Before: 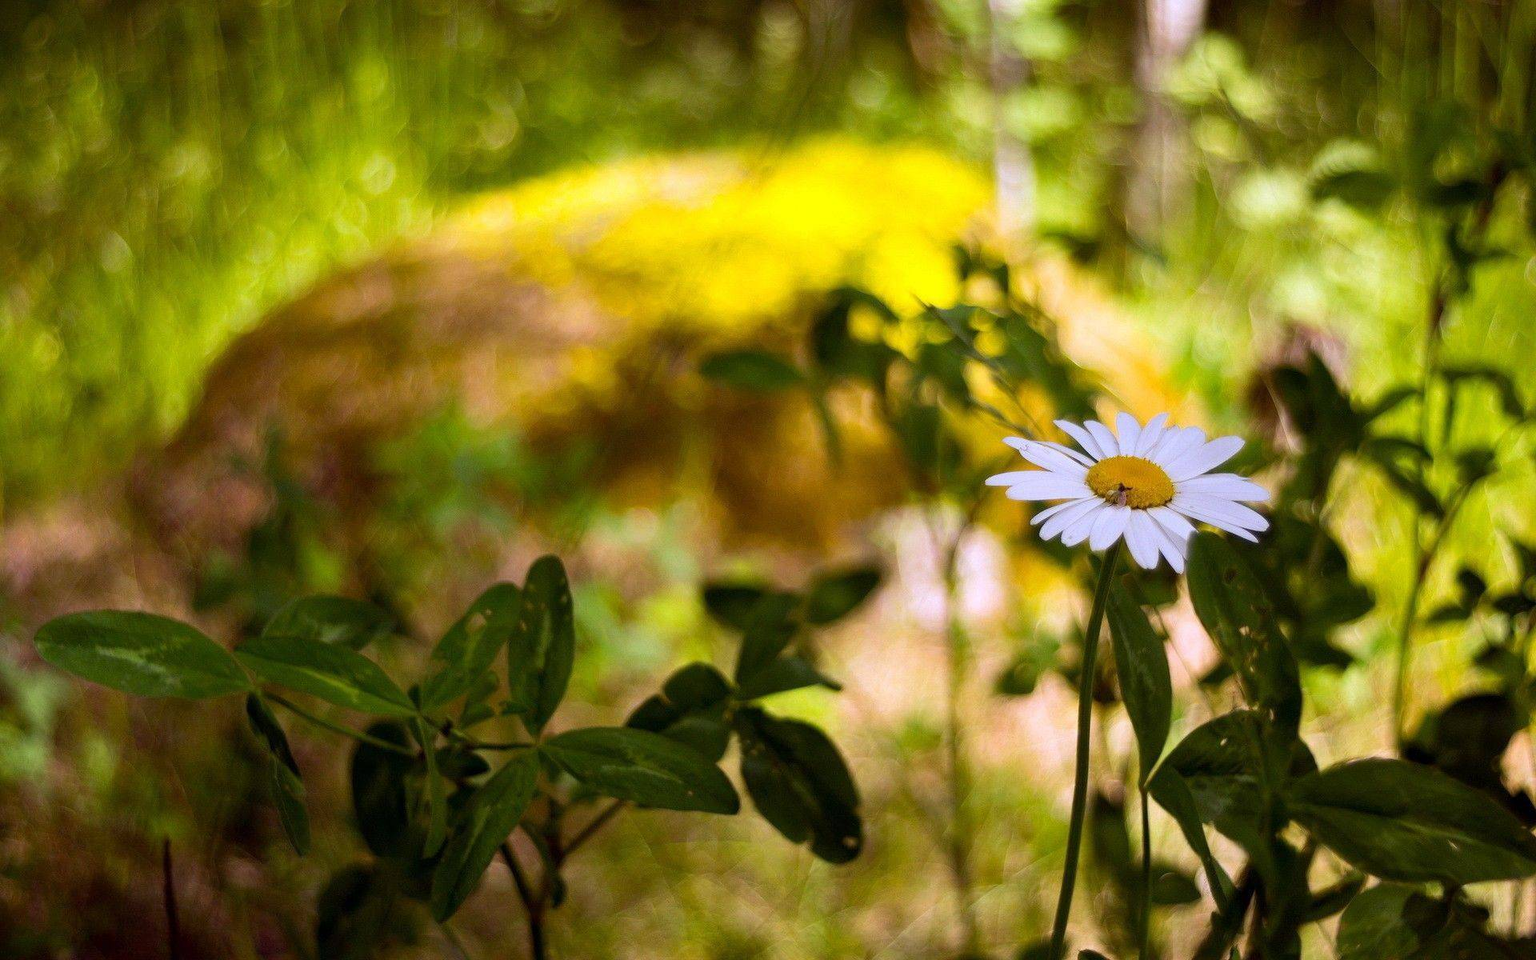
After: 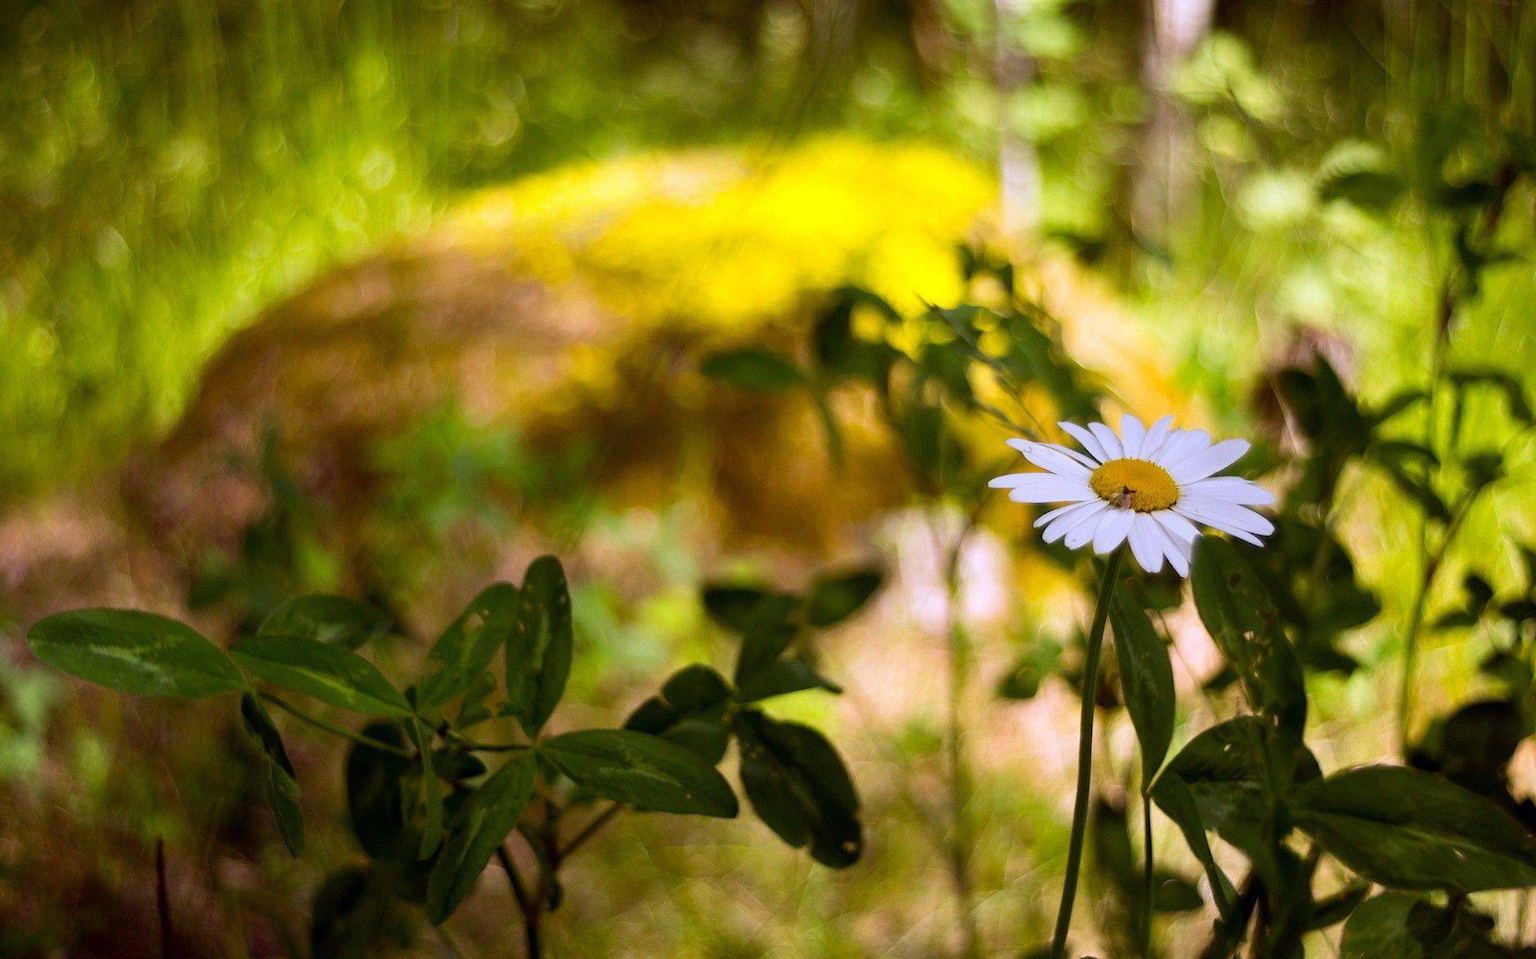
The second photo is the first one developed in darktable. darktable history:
crop and rotate: angle -0.334°
